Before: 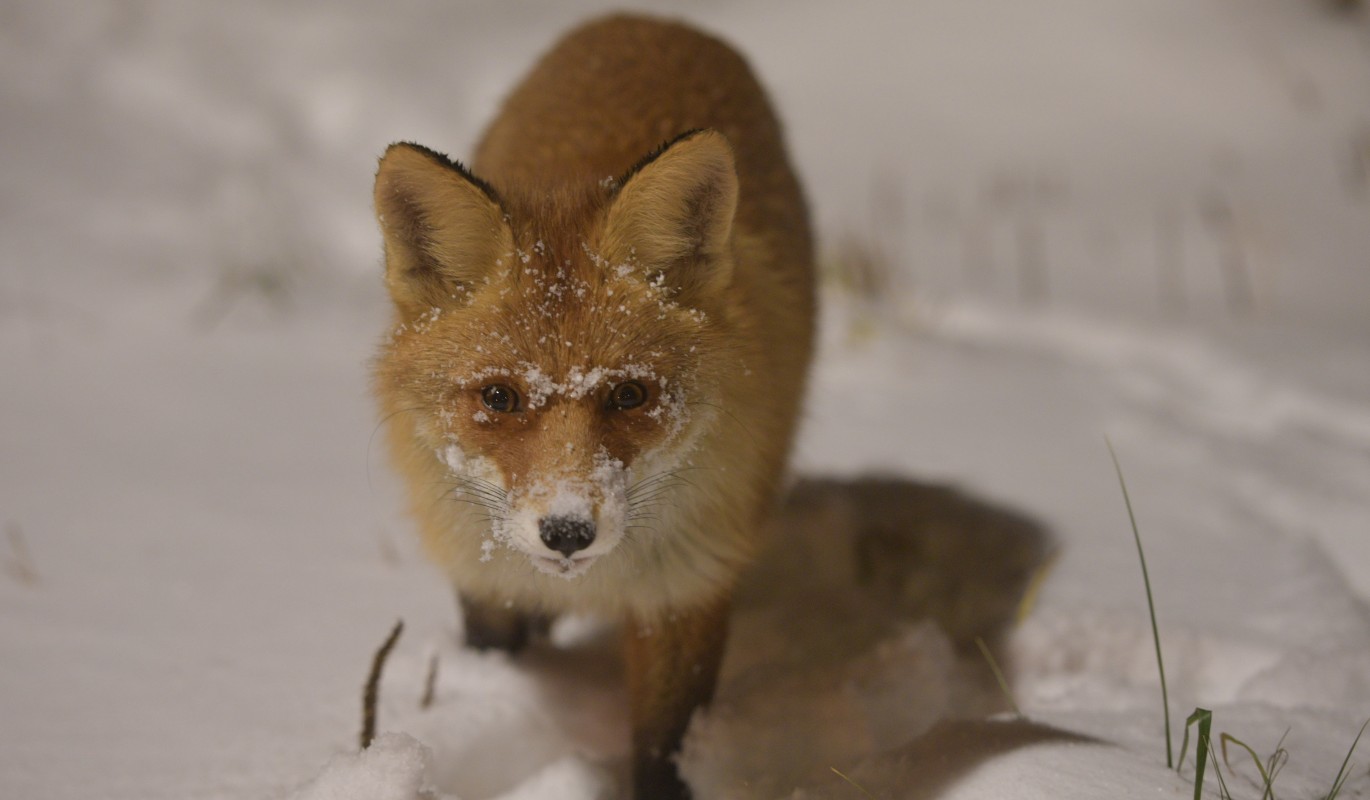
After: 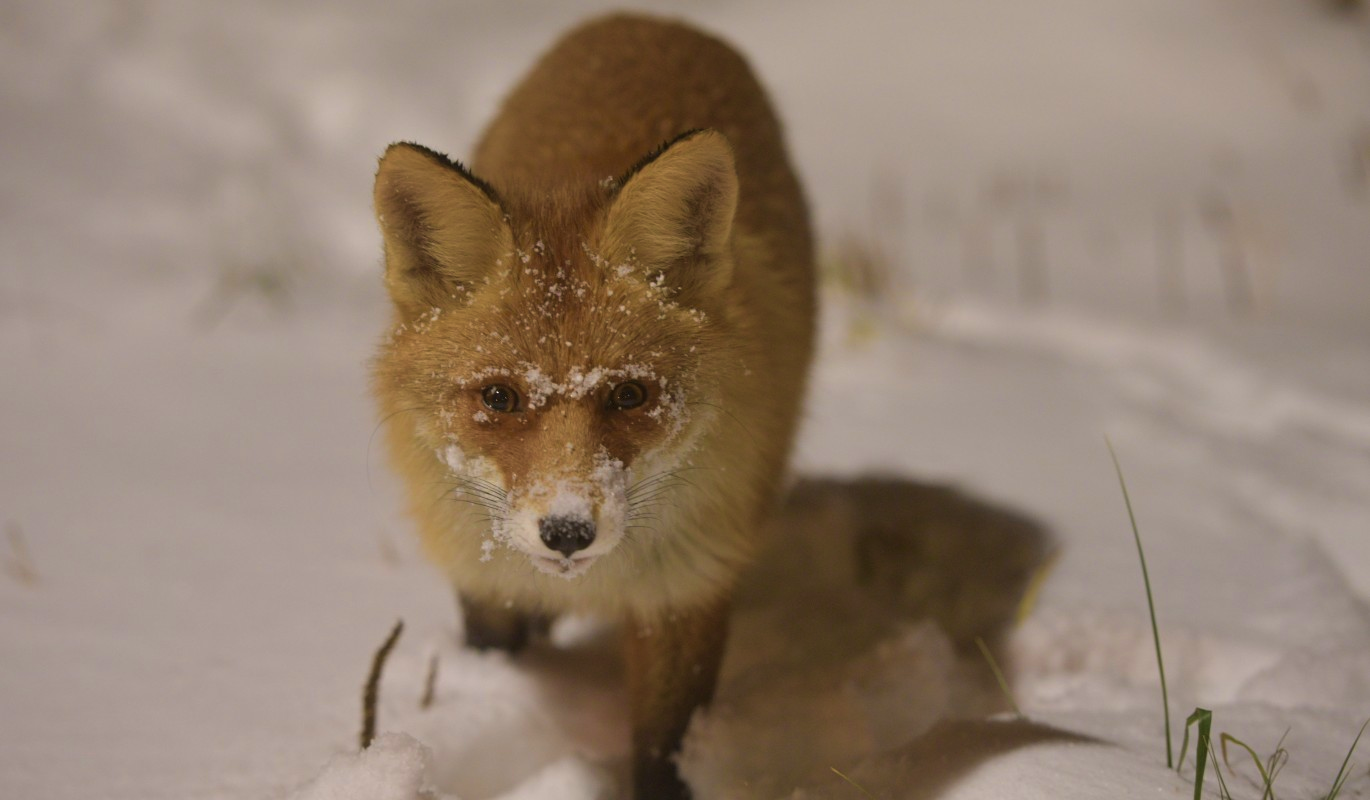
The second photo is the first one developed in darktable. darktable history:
velvia: strength 36.41%
